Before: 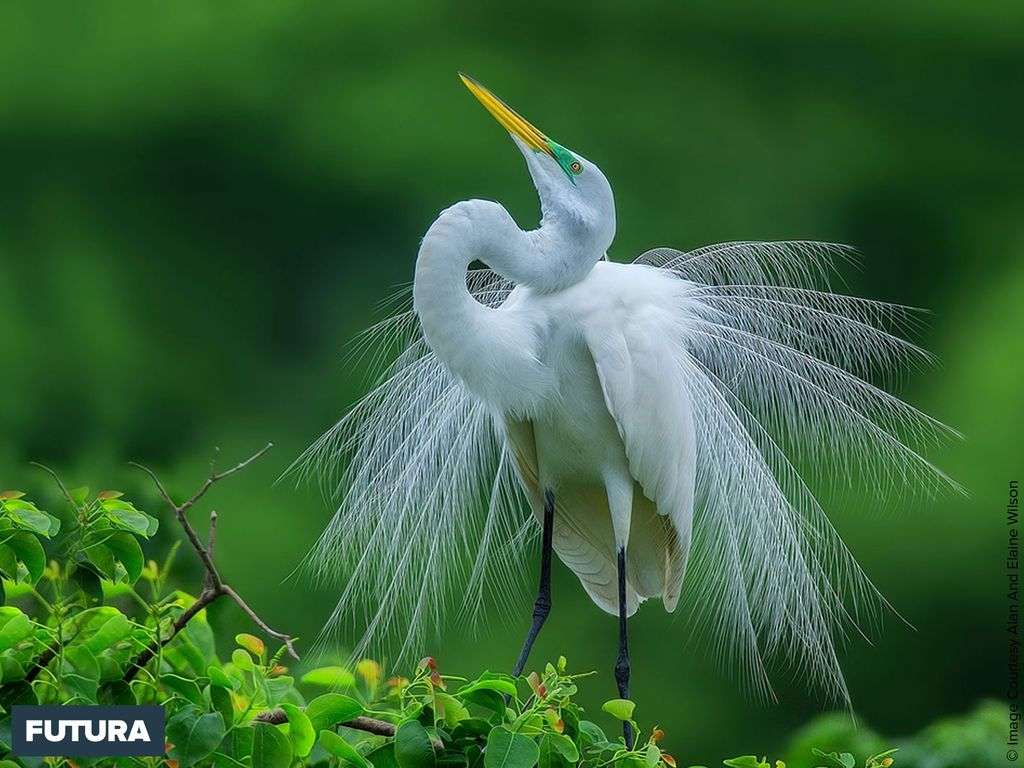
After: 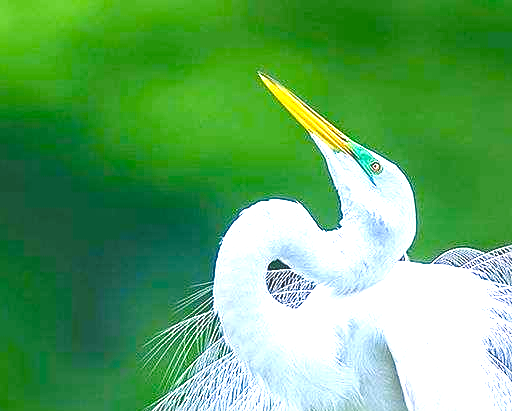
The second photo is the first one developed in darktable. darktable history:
sharpen: on, module defaults
color balance rgb: shadows lift › chroma 3%, shadows lift › hue 280.8°, power › hue 330°, highlights gain › chroma 3%, highlights gain › hue 75.6°, global offset › luminance 2%, perceptual saturation grading › global saturation 20%, perceptual saturation grading › highlights -25%, perceptual saturation grading › shadows 50%, global vibrance 20.33%
white balance: red 1.042, blue 1.17
crop: left 19.556%, right 30.401%, bottom 46.458%
contrast brightness saturation: saturation 0.1
exposure: black level correction 0, exposure 1.625 EV, compensate exposure bias true, compensate highlight preservation false
